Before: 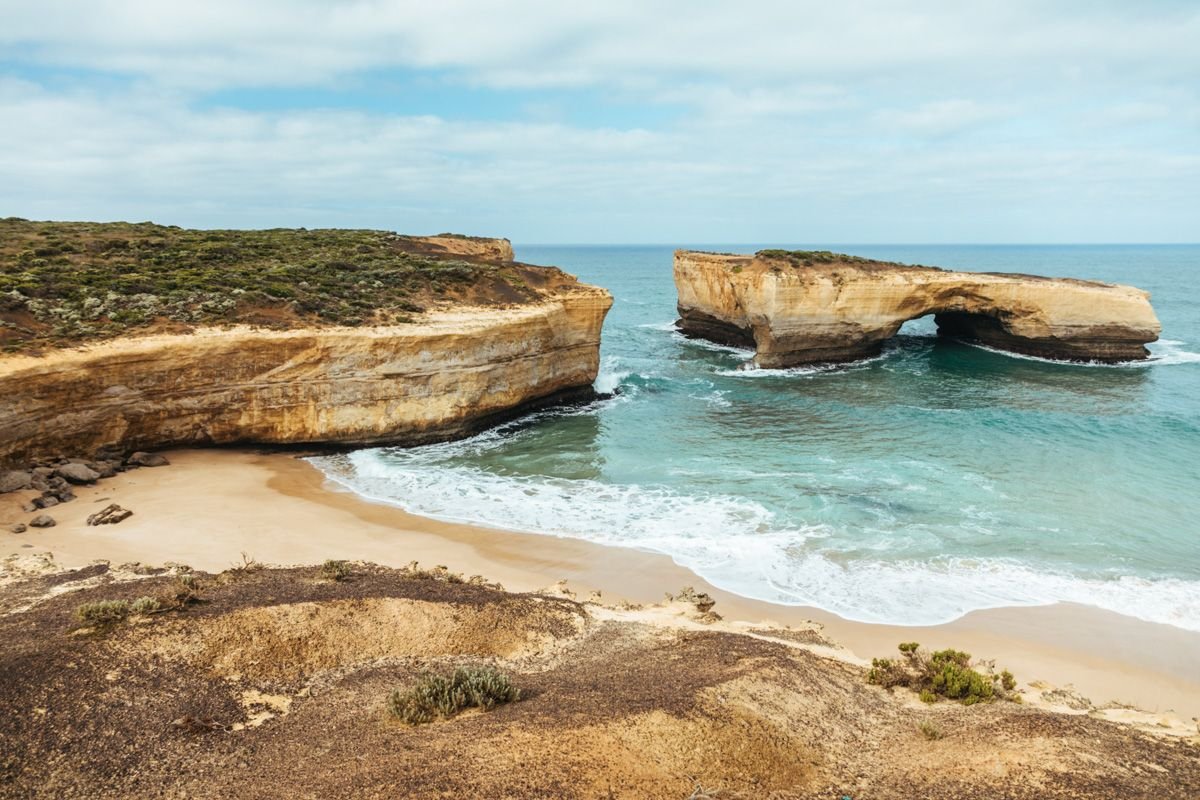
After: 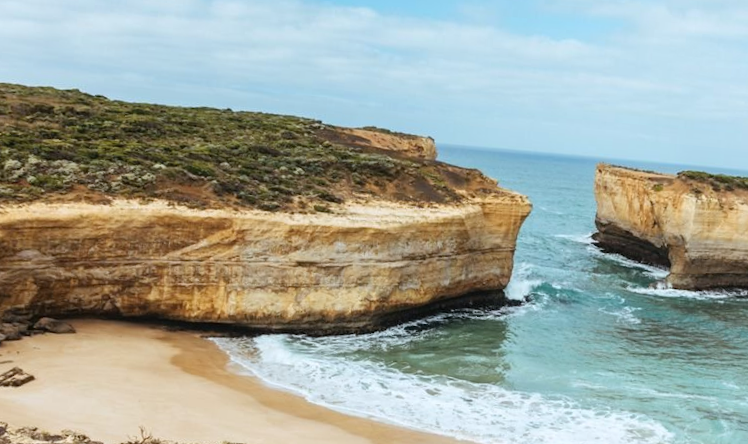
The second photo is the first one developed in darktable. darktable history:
crop and rotate: angle -4.99°, left 2.122%, top 6.945%, right 27.566%, bottom 30.519%
white balance: red 0.98, blue 1.034
local contrast: mode bilateral grid, contrast 100, coarseness 100, detail 91%, midtone range 0.2
